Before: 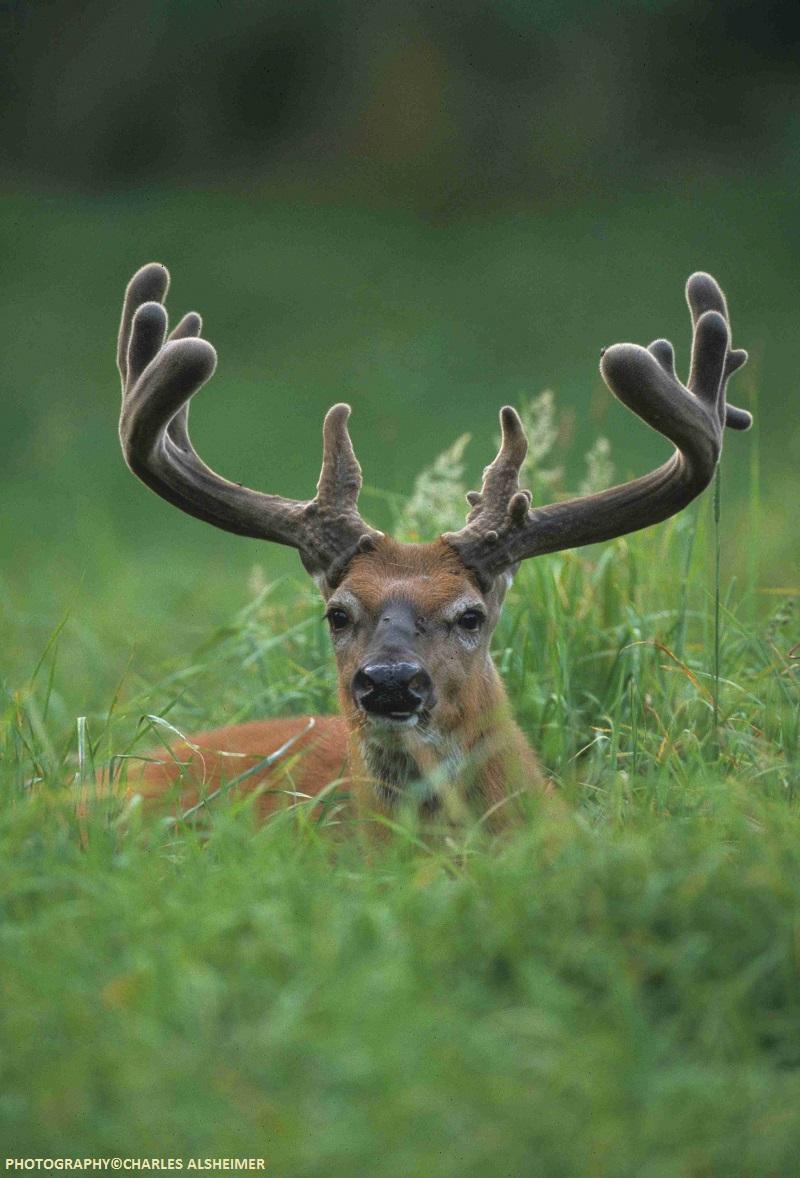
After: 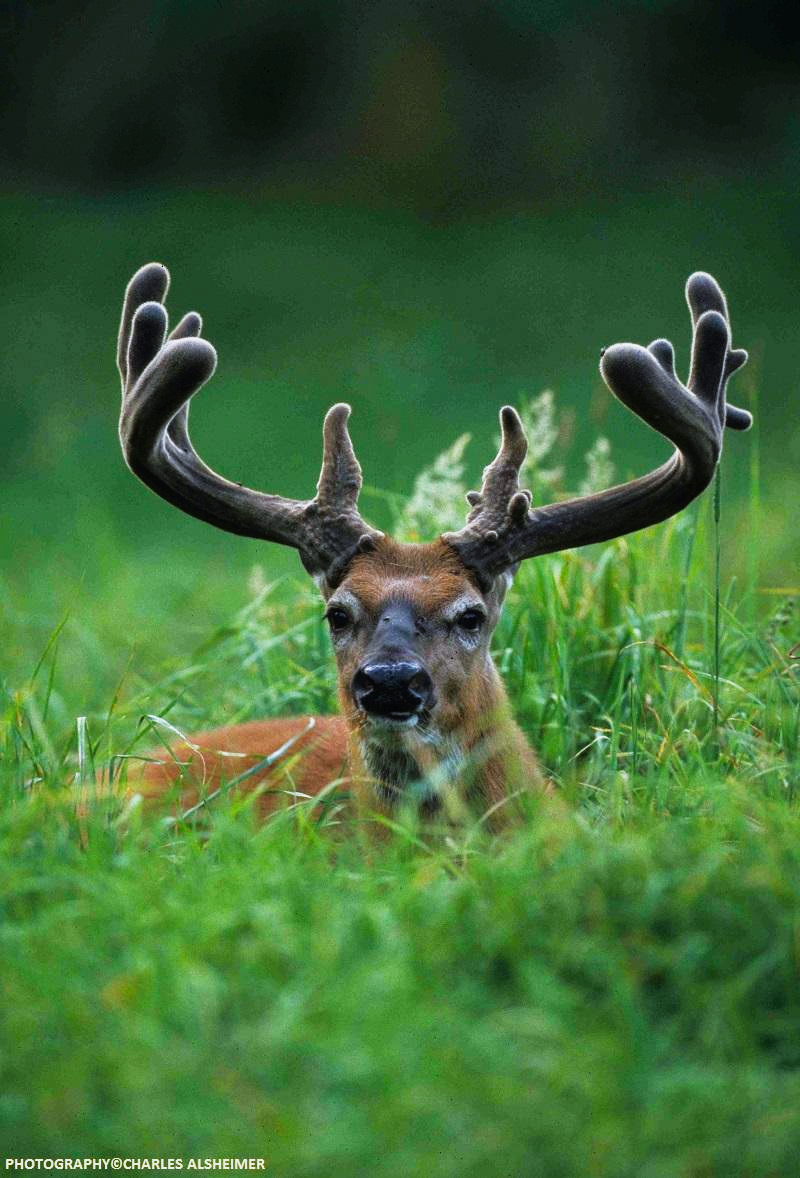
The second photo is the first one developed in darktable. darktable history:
white balance: red 0.954, blue 1.079
sigmoid: contrast 1.93, skew 0.29, preserve hue 0%
